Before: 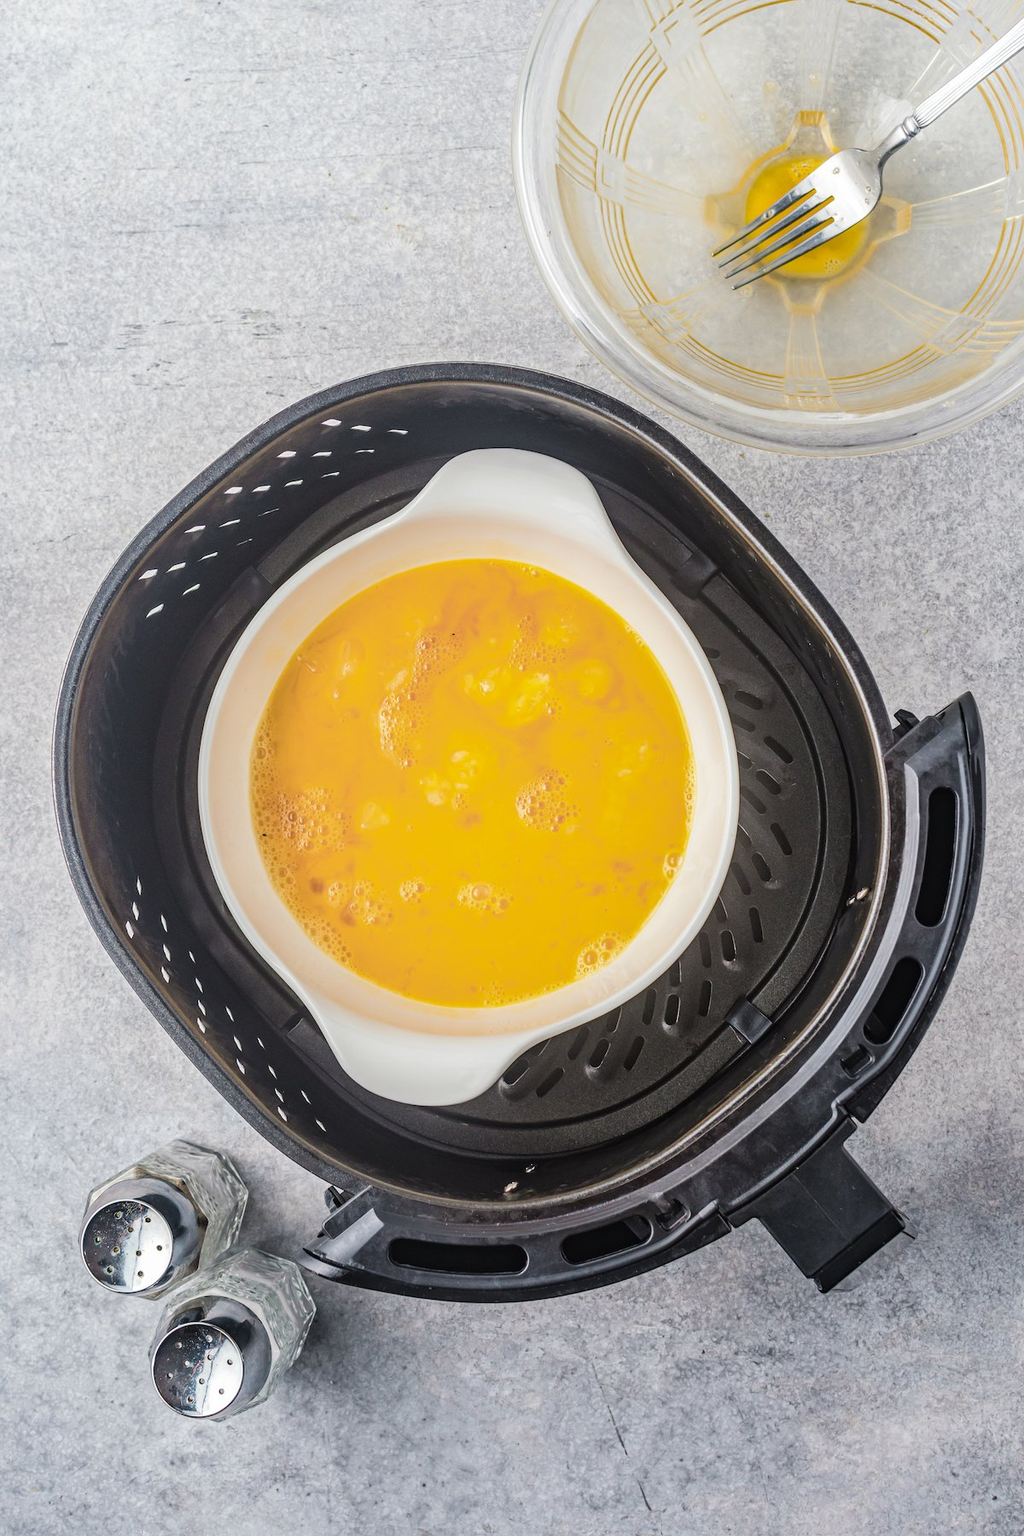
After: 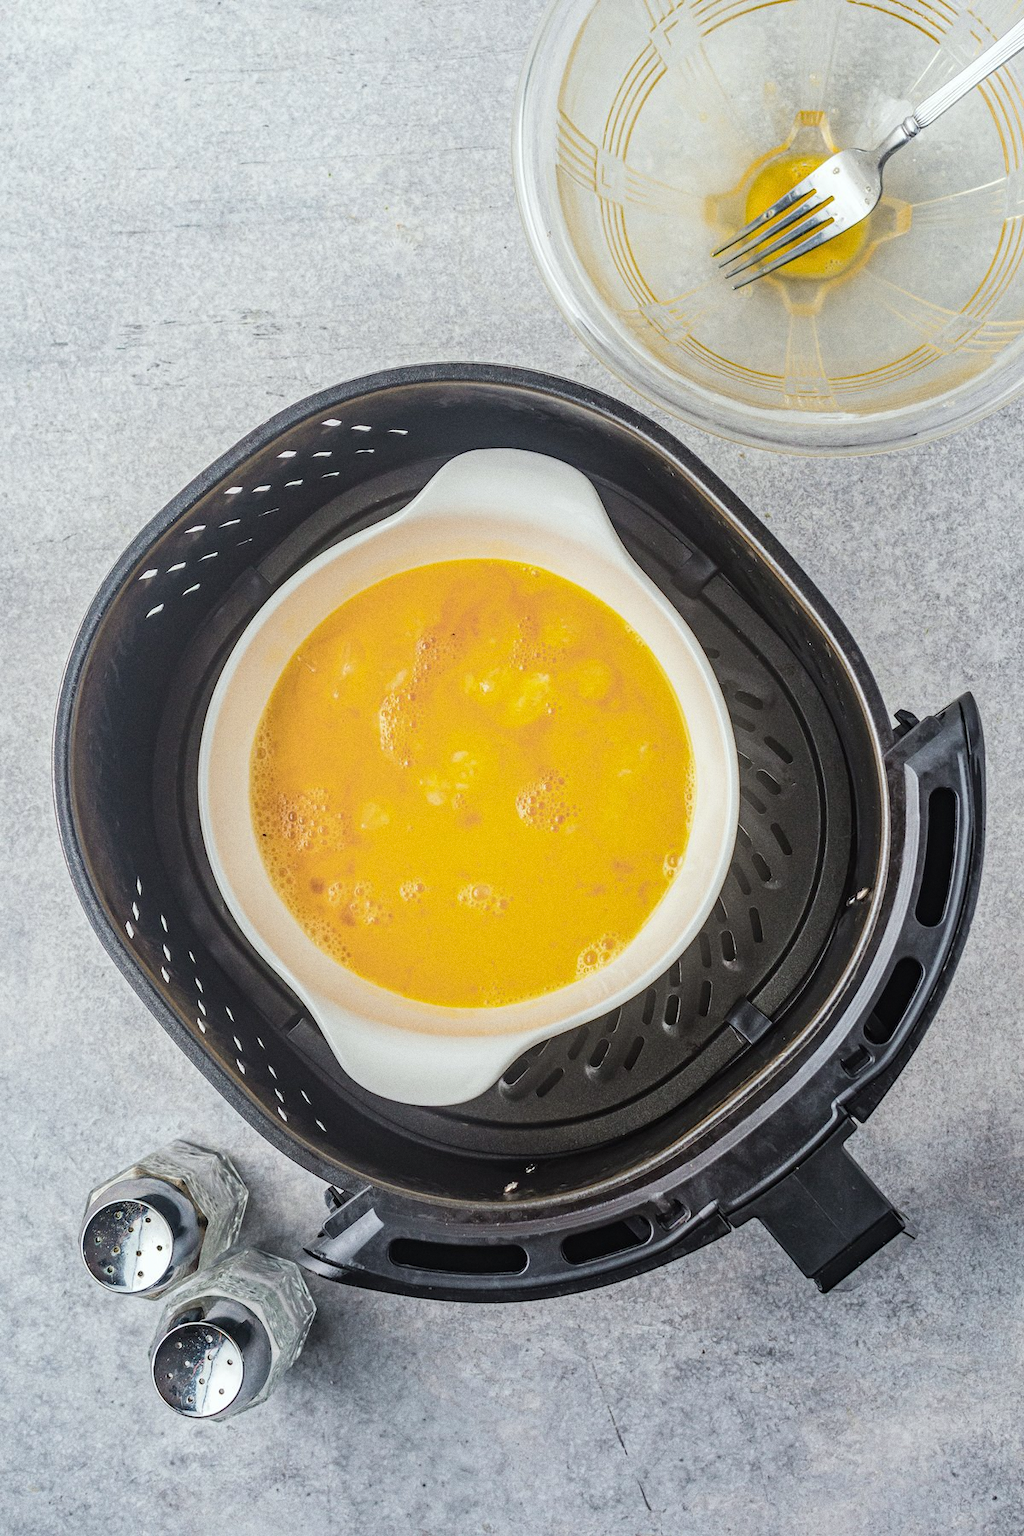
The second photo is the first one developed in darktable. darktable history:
white balance: red 0.978, blue 0.999
grain: coarseness 0.09 ISO
